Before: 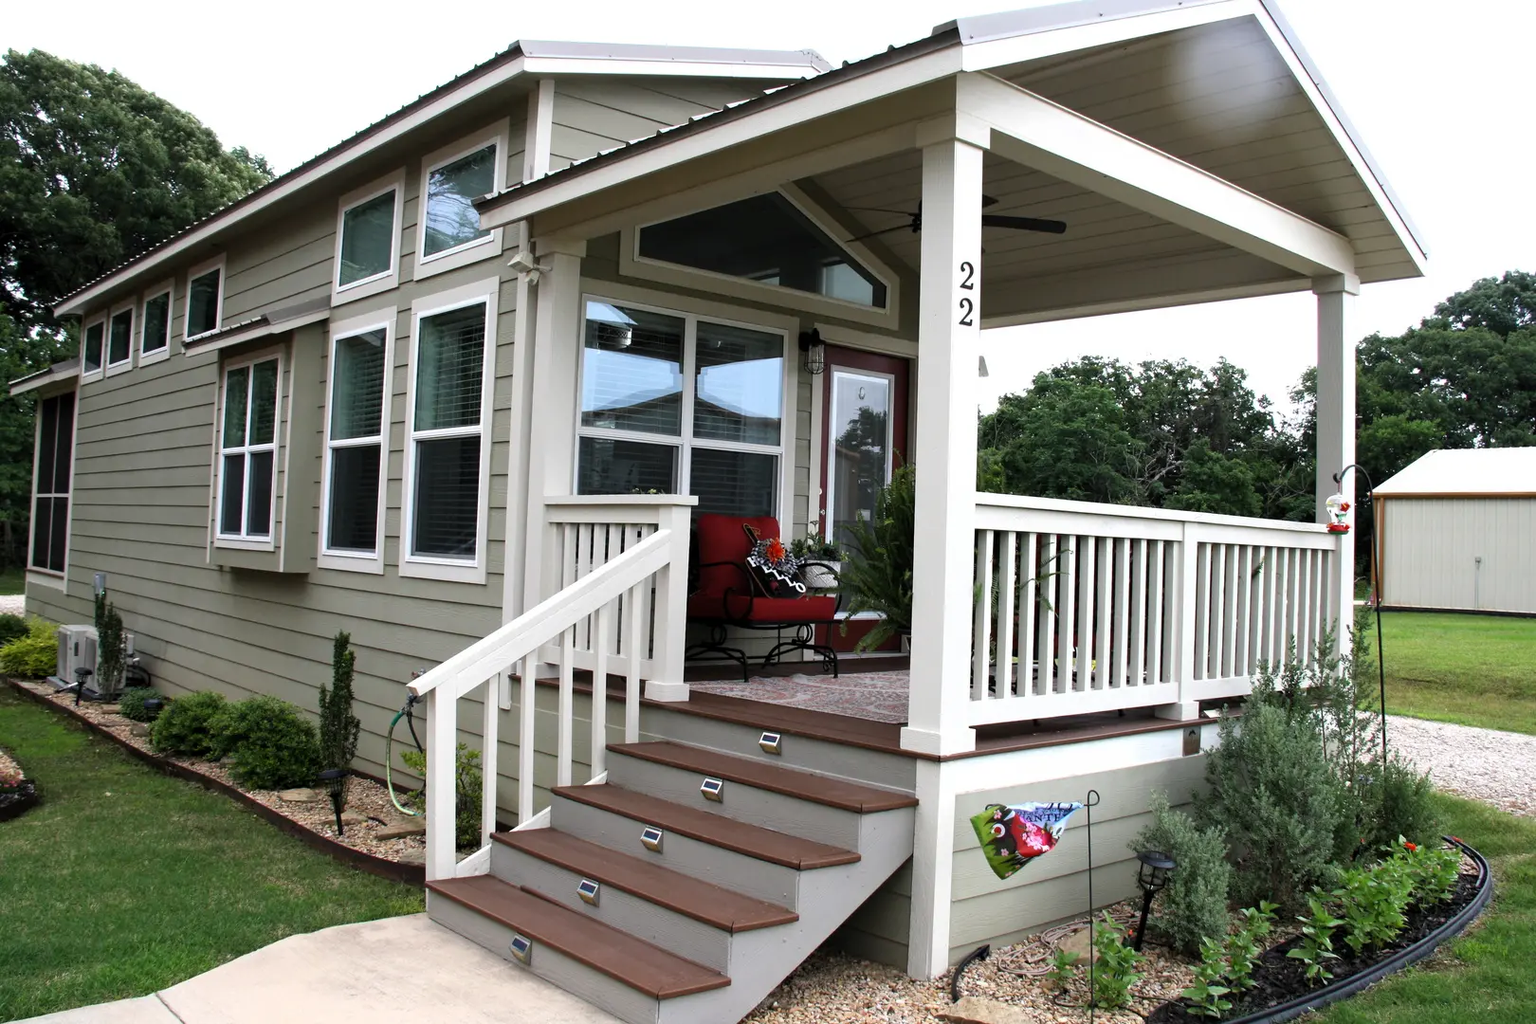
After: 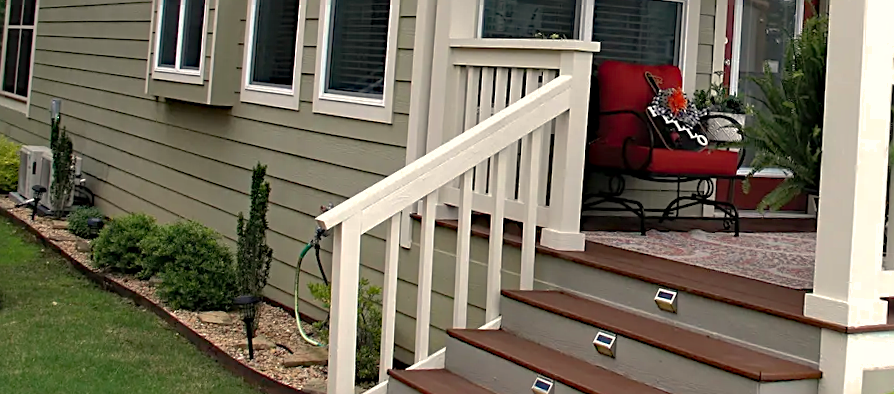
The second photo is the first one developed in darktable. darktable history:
haze removal: strength 0.25, distance 0.25, compatibility mode true, adaptive false
crop: top 44.483%, right 43.593%, bottom 12.892%
sharpen: on, module defaults
shadows and highlights: on, module defaults
rotate and perspective: rotation 1.69°, lens shift (vertical) -0.023, lens shift (horizontal) -0.291, crop left 0.025, crop right 0.988, crop top 0.092, crop bottom 0.842
rgb levels: preserve colors max RGB
white balance: red 1.045, blue 0.932
